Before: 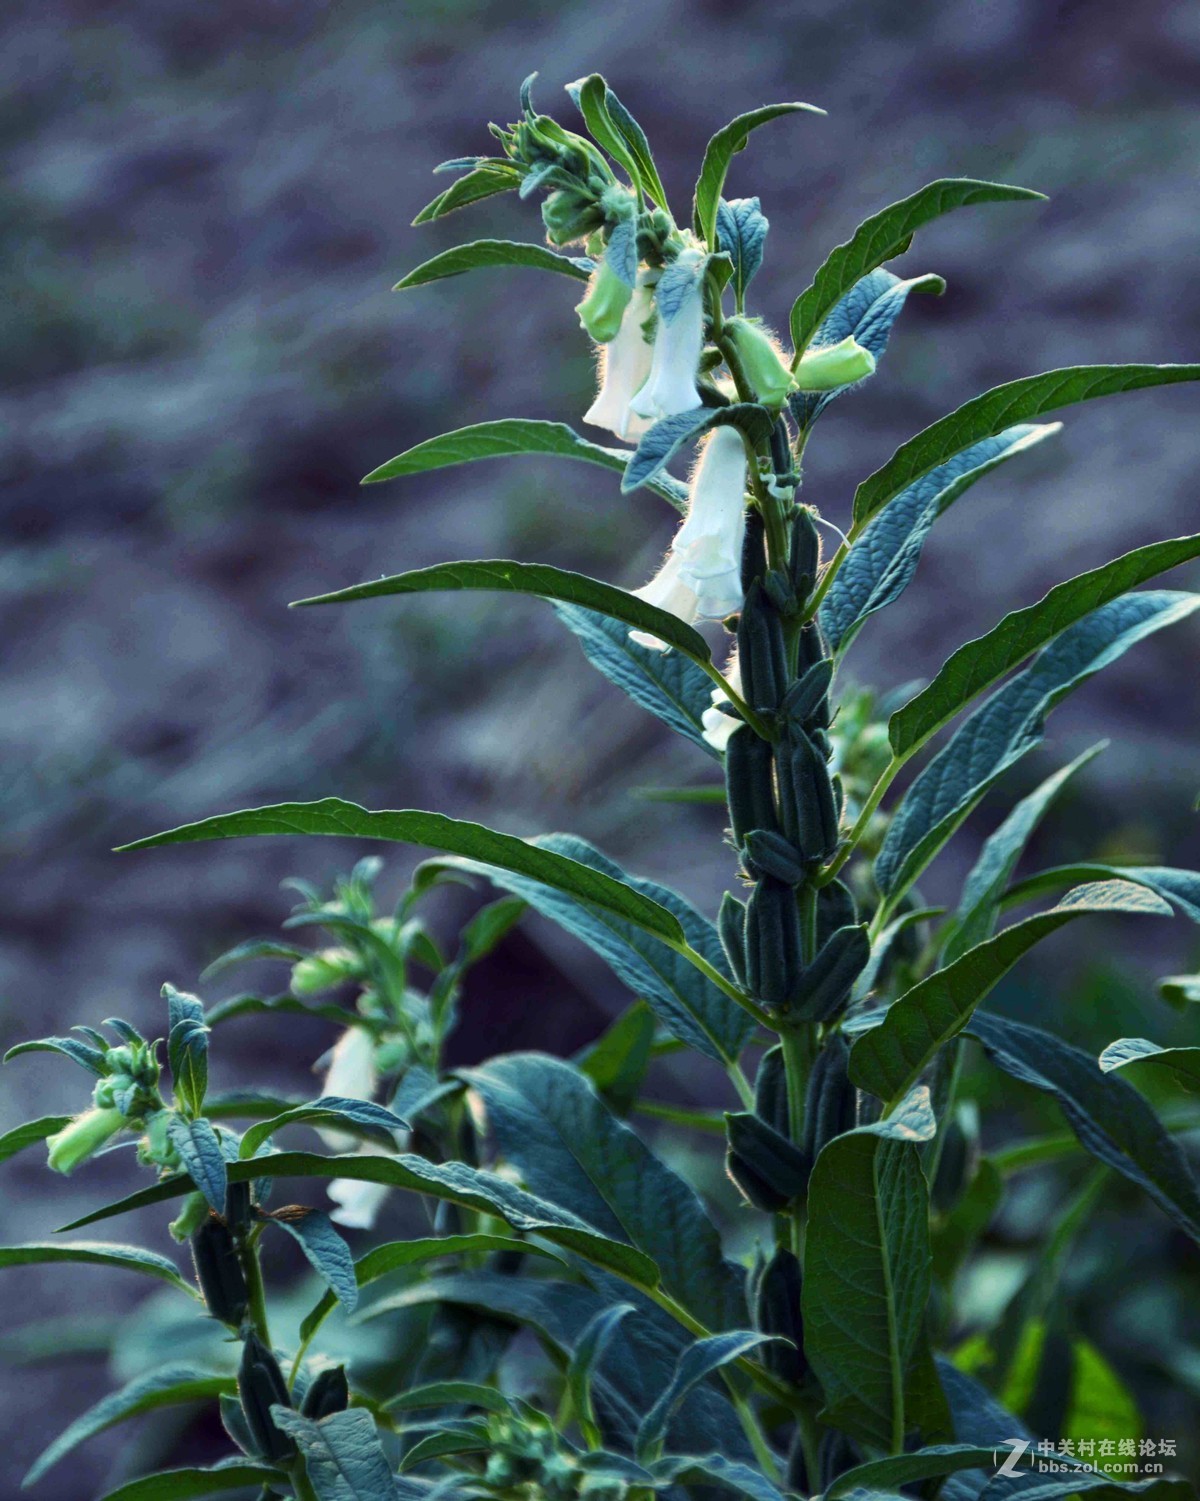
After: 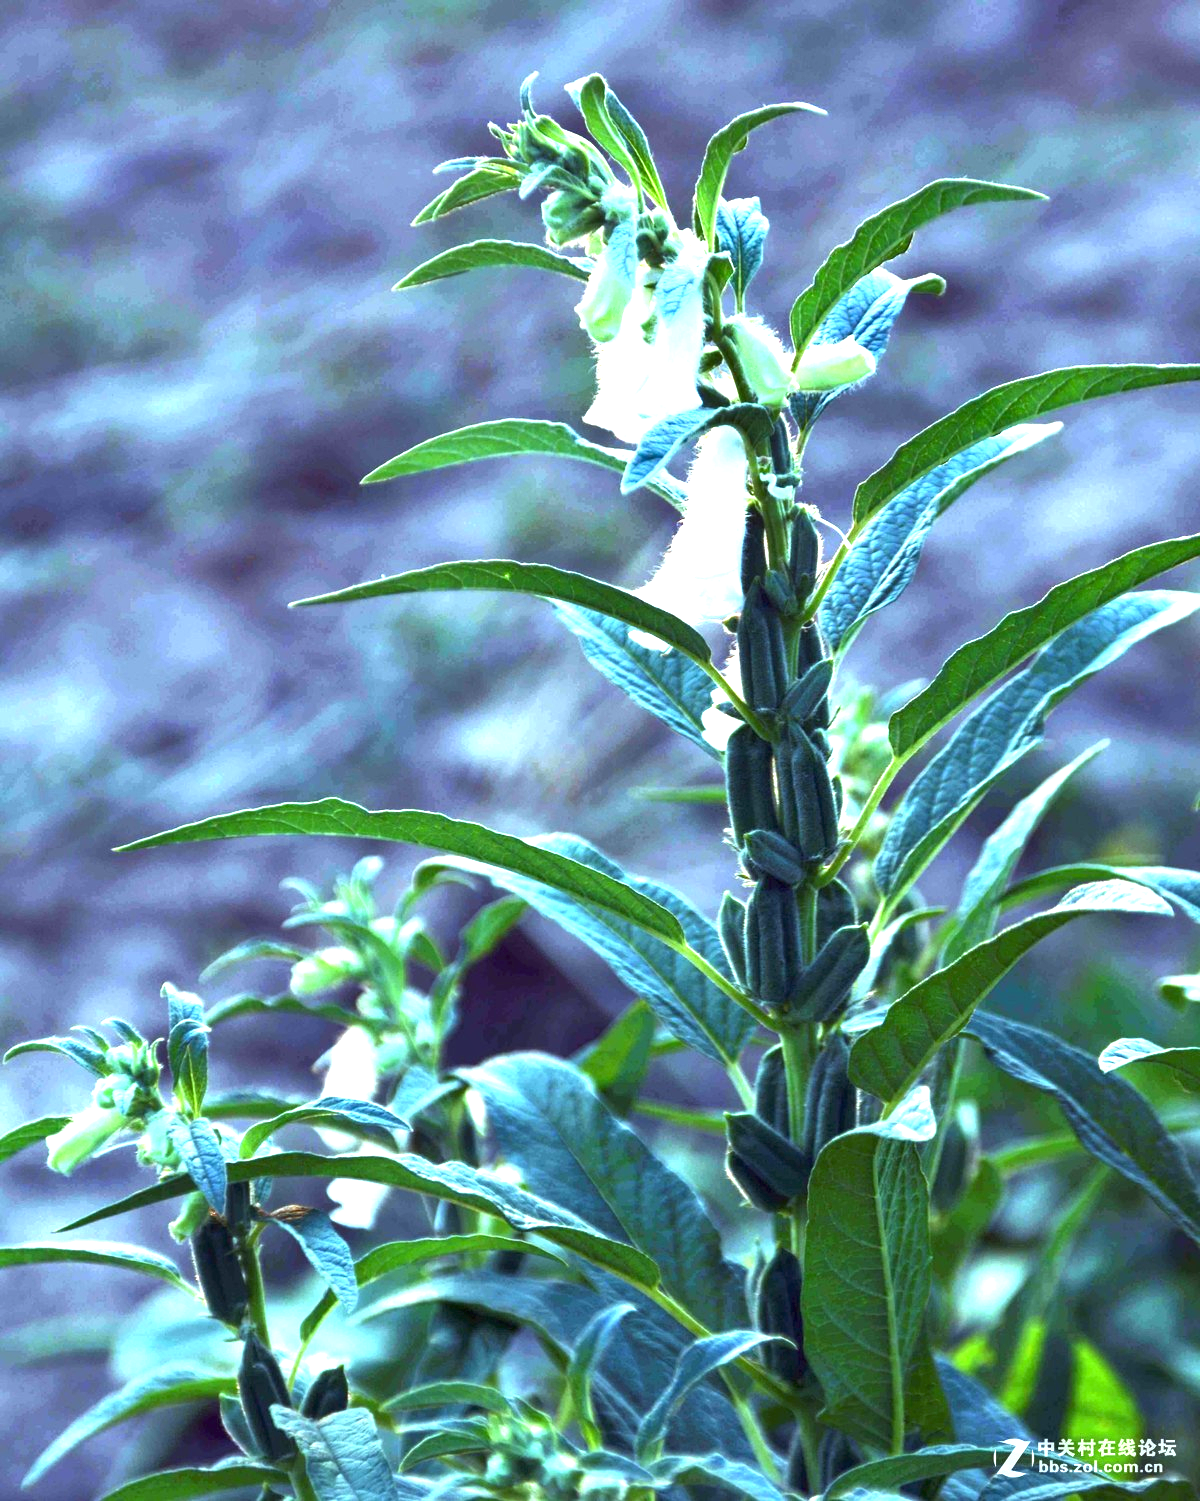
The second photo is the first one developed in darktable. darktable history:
white balance: red 0.925, blue 1.046
shadows and highlights: shadows 20.91, highlights -35.45, soften with gaussian
exposure: black level correction 0, exposure 1.9 EV, compensate highlight preservation false
